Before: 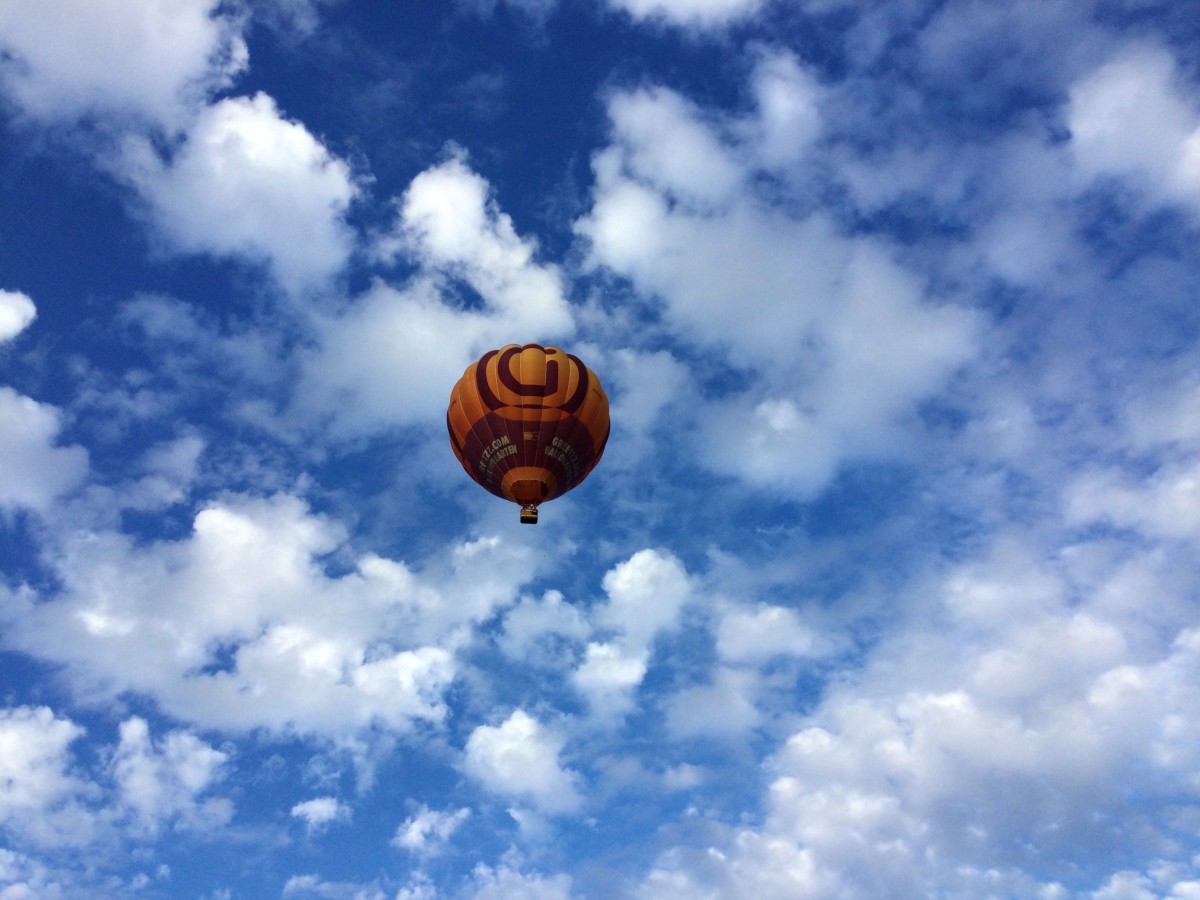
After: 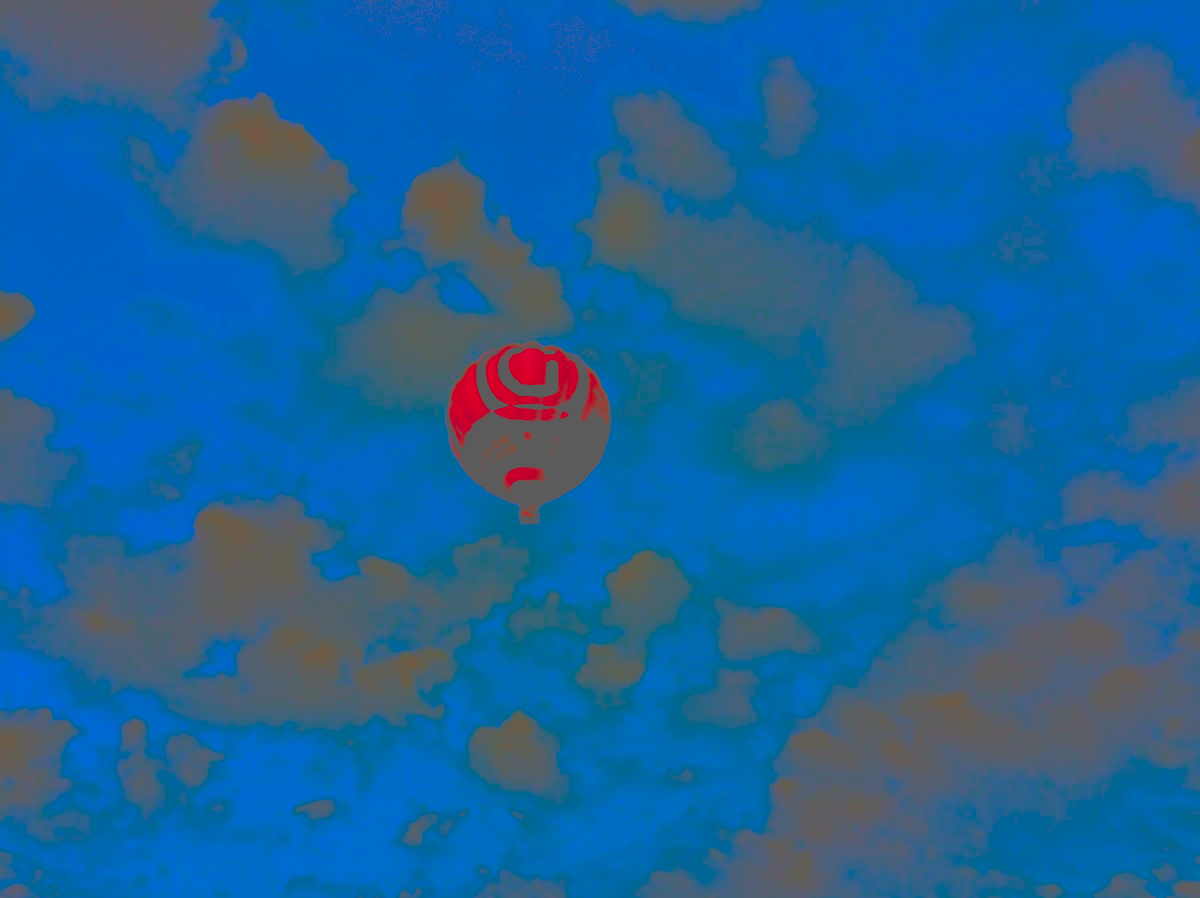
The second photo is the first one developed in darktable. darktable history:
local contrast: on, module defaults
rgb levels: levels [[0.029, 0.461, 0.922], [0, 0.5, 1], [0, 0.5, 1]]
bloom: size 9%, threshold 100%, strength 7%
white balance: red 1.045, blue 0.932
contrast brightness saturation: contrast -0.99, brightness -0.17, saturation 0.75
crop: top 0.05%, bottom 0.098%
color zones: curves: ch2 [(0, 0.488) (0.143, 0.417) (0.286, 0.212) (0.429, 0.179) (0.571, 0.154) (0.714, 0.415) (0.857, 0.495) (1, 0.488)]
